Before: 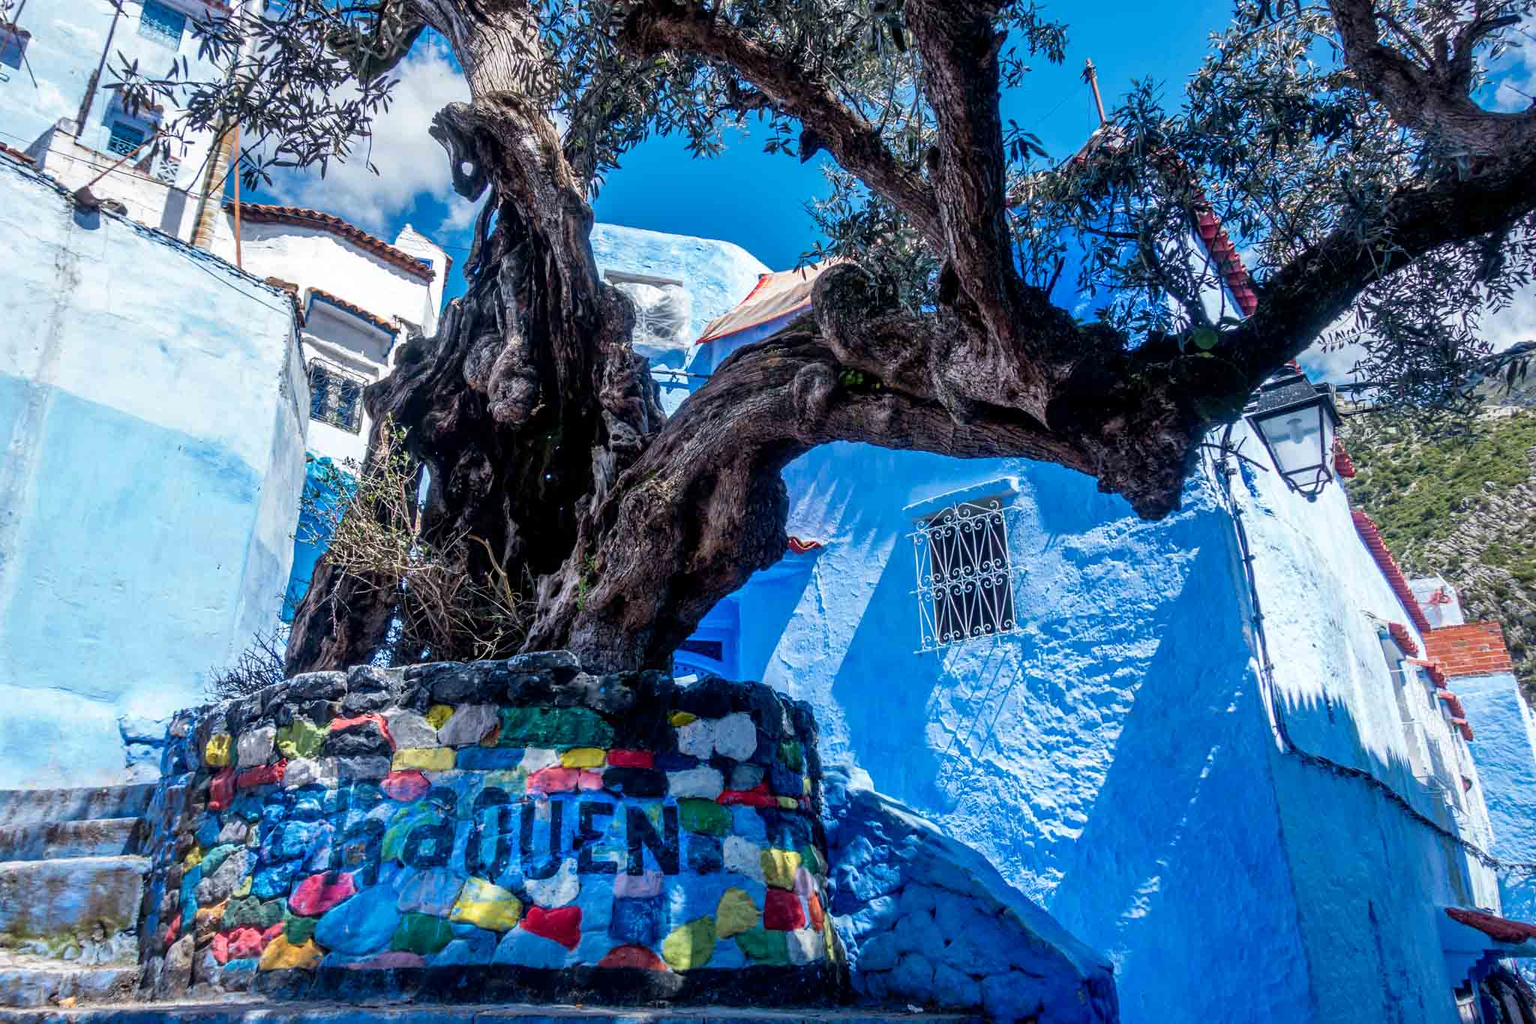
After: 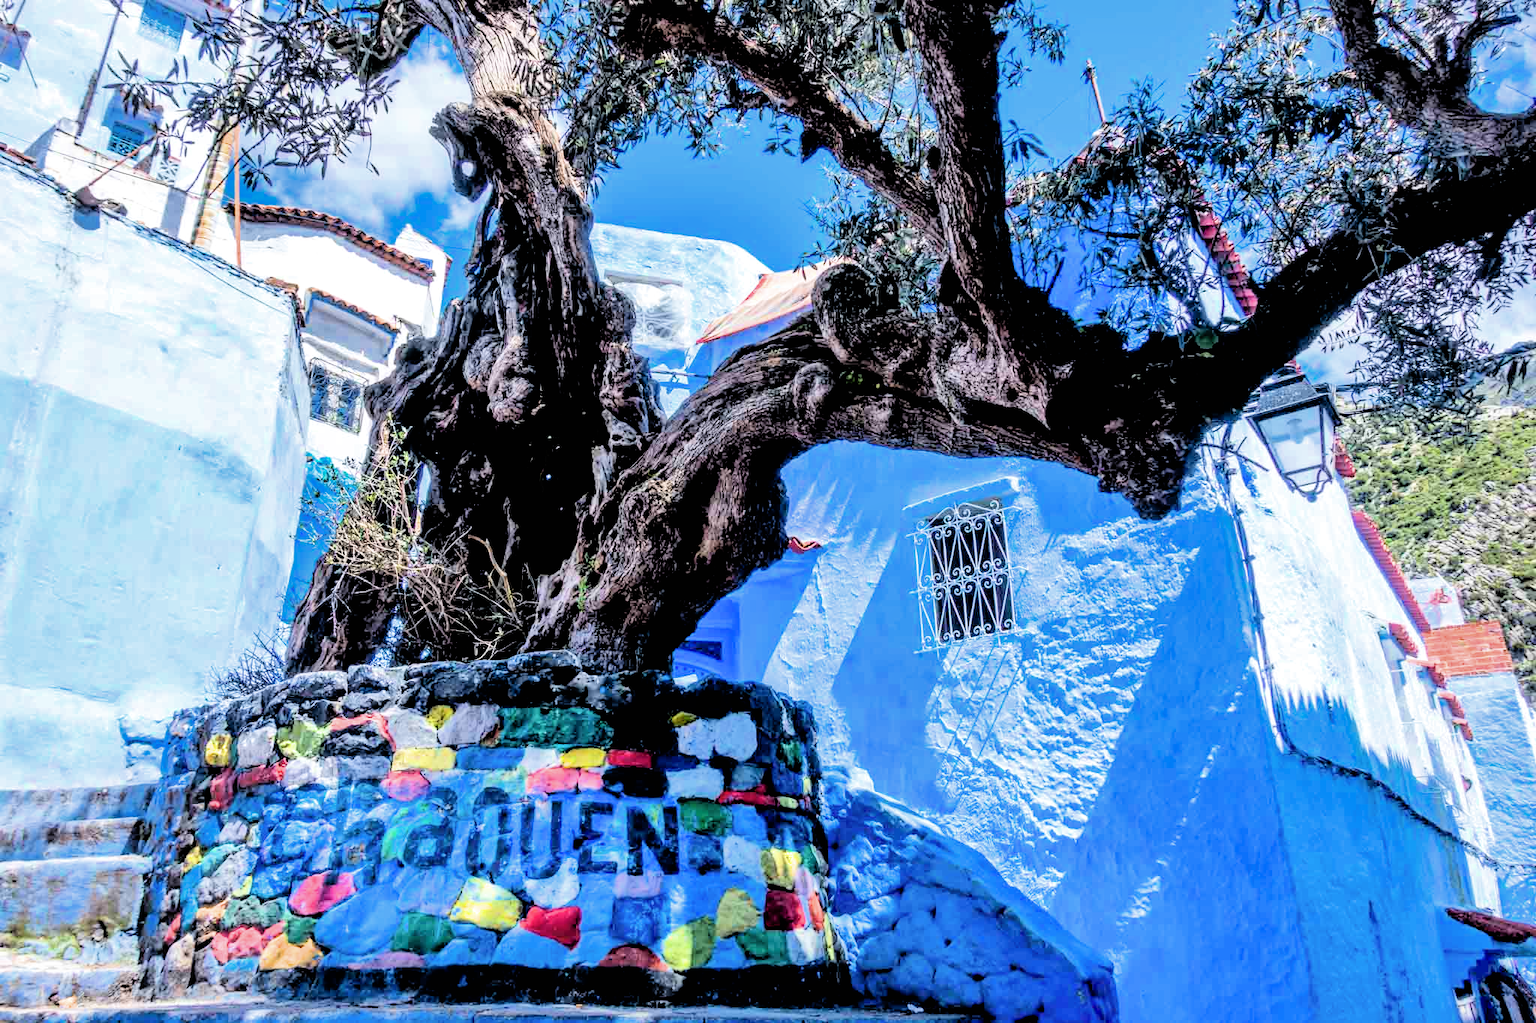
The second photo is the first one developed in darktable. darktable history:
tone equalizer: -7 EV 0.148 EV, -6 EV 0.609 EV, -5 EV 1.19 EV, -4 EV 1.37 EV, -3 EV 1.16 EV, -2 EV 0.6 EV, -1 EV 0.152 EV, edges refinement/feathering 500, mask exposure compensation -1.57 EV, preserve details no
filmic rgb: black relative exposure -3.65 EV, white relative exposure 2.44 EV, threshold 5.95 EV, hardness 3.3, enable highlight reconstruction true
shadows and highlights: on, module defaults
